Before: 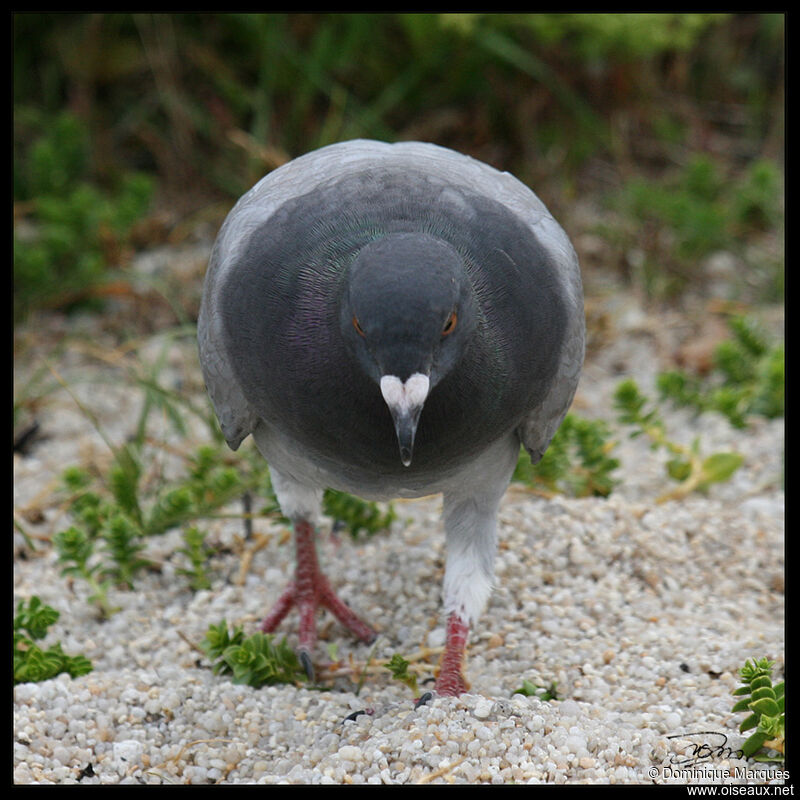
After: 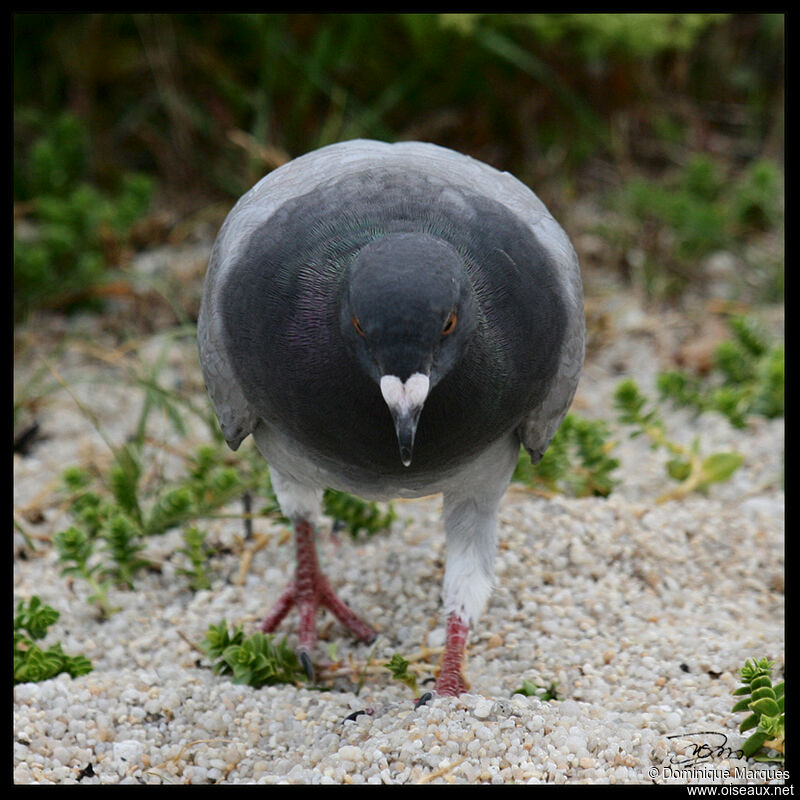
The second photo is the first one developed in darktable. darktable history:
tone curve: curves: ch0 [(0, 0) (0.003, 0.005) (0.011, 0.006) (0.025, 0.013) (0.044, 0.027) (0.069, 0.042) (0.1, 0.06) (0.136, 0.085) (0.177, 0.118) (0.224, 0.171) (0.277, 0.239) (0.335, 0.314) (0.399, 0.394) (0.468, 0.473) (0.543, 0.552) (0.623, 0.64) (0.709, 0.718) (0.801, 0.801) (0.898, 0.882) (1, 1)], color space Lab, independent channels, preserve colors none
